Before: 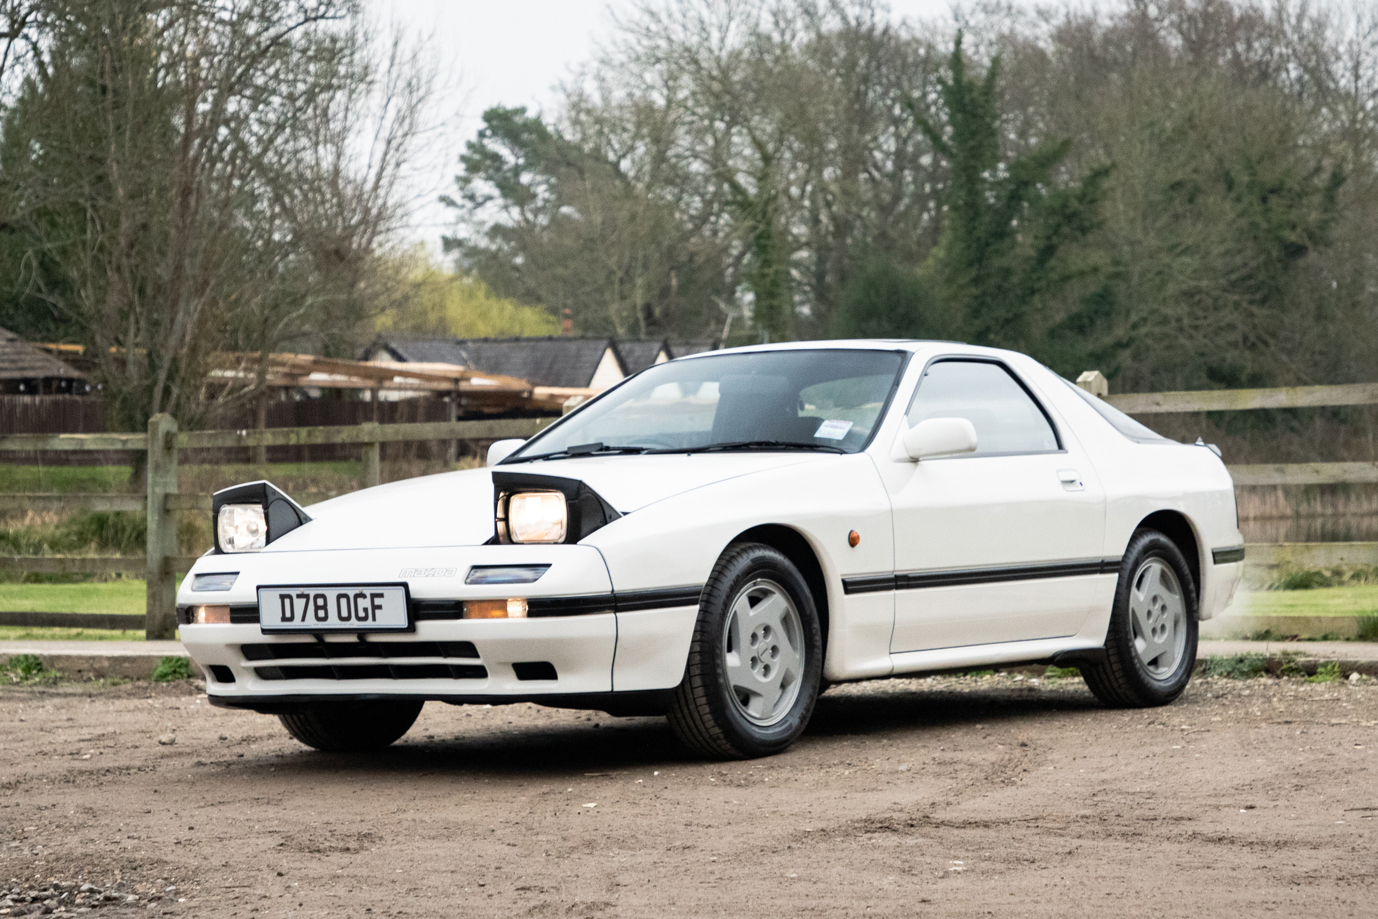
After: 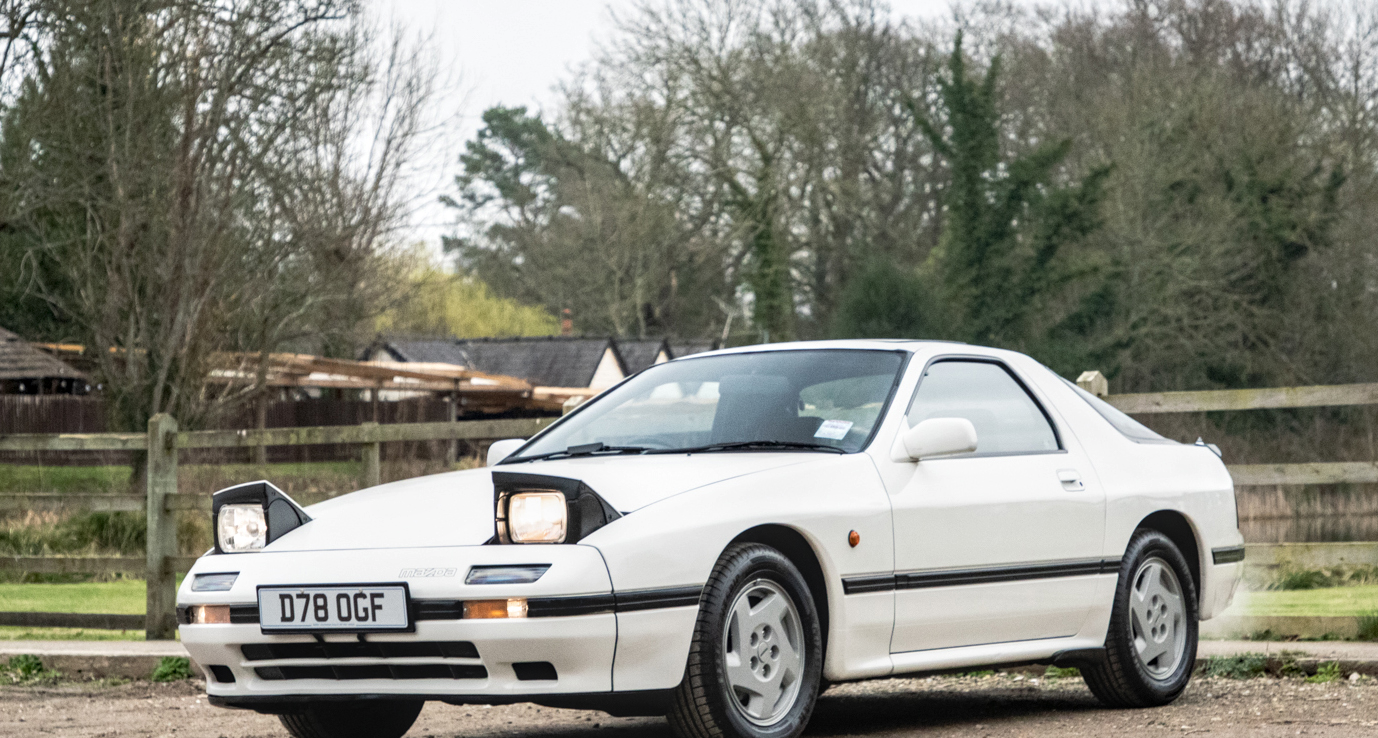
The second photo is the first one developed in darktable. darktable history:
crop: bottom 19.644%
local contrast: on, module defaults
